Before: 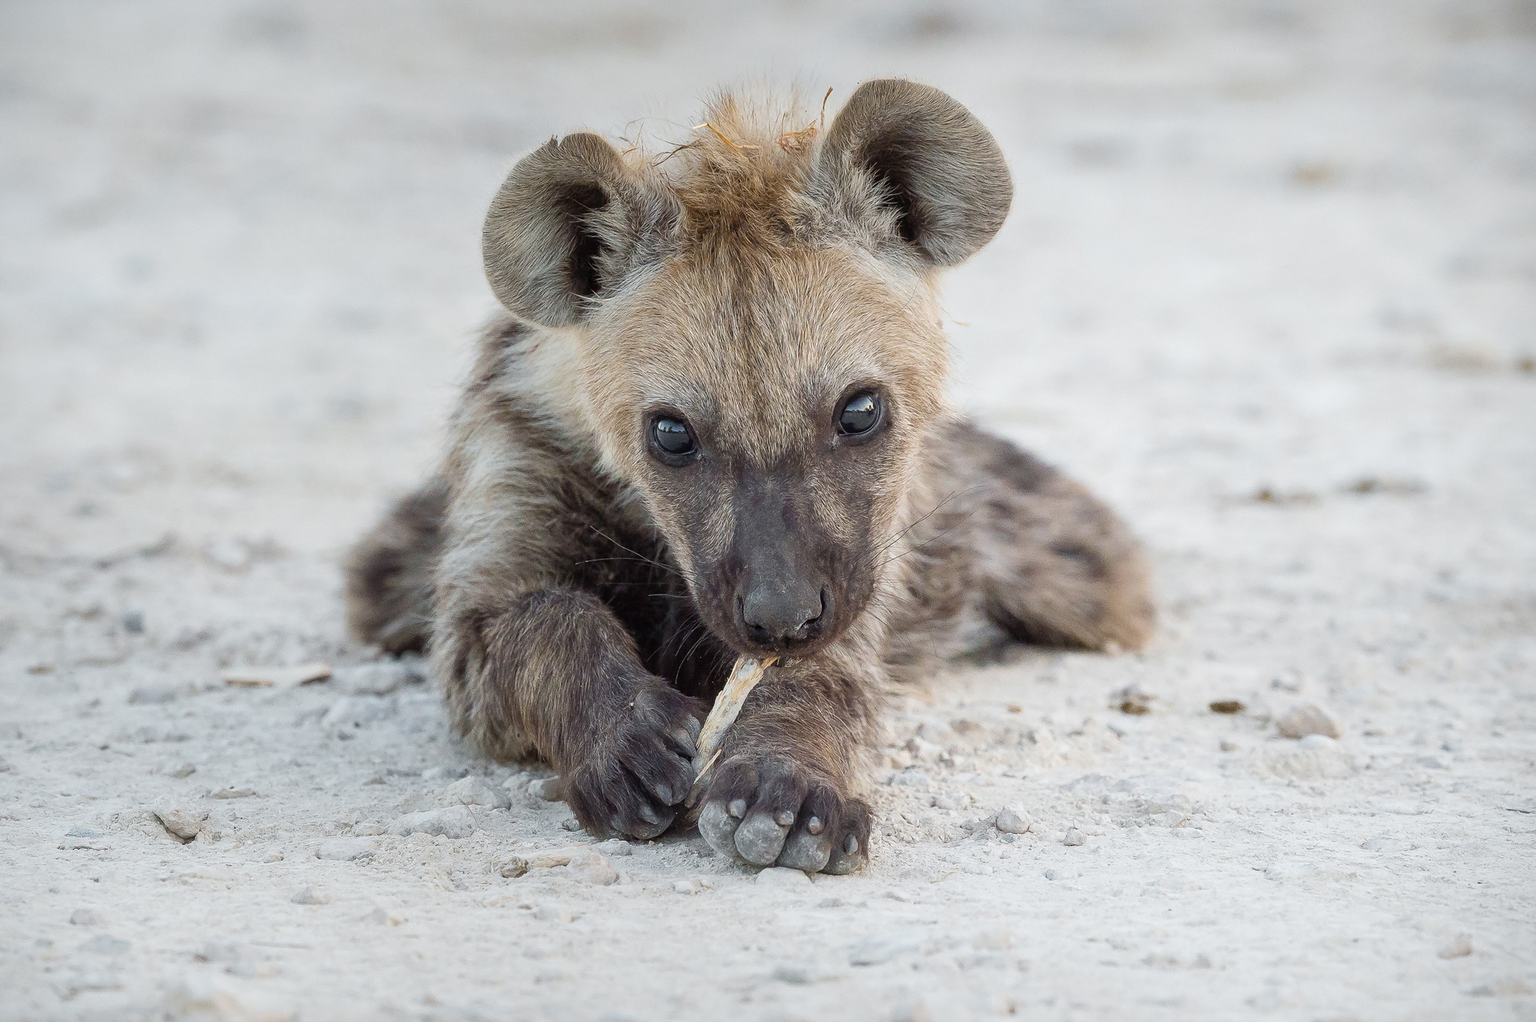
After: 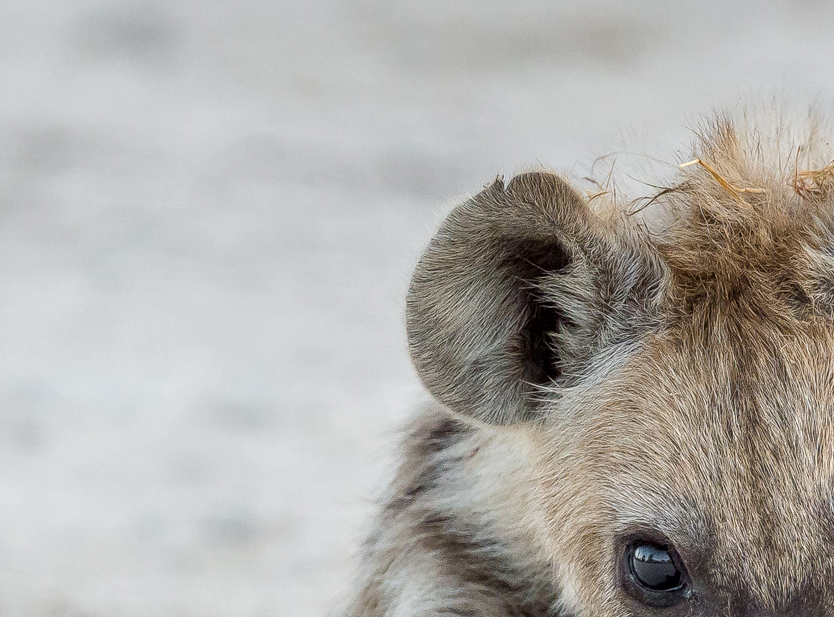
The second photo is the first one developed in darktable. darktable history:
crop and rotate: left 11.127%, top 0.075%, right 47.149%, bottom 53.513%
local contrast: on, module defaults
